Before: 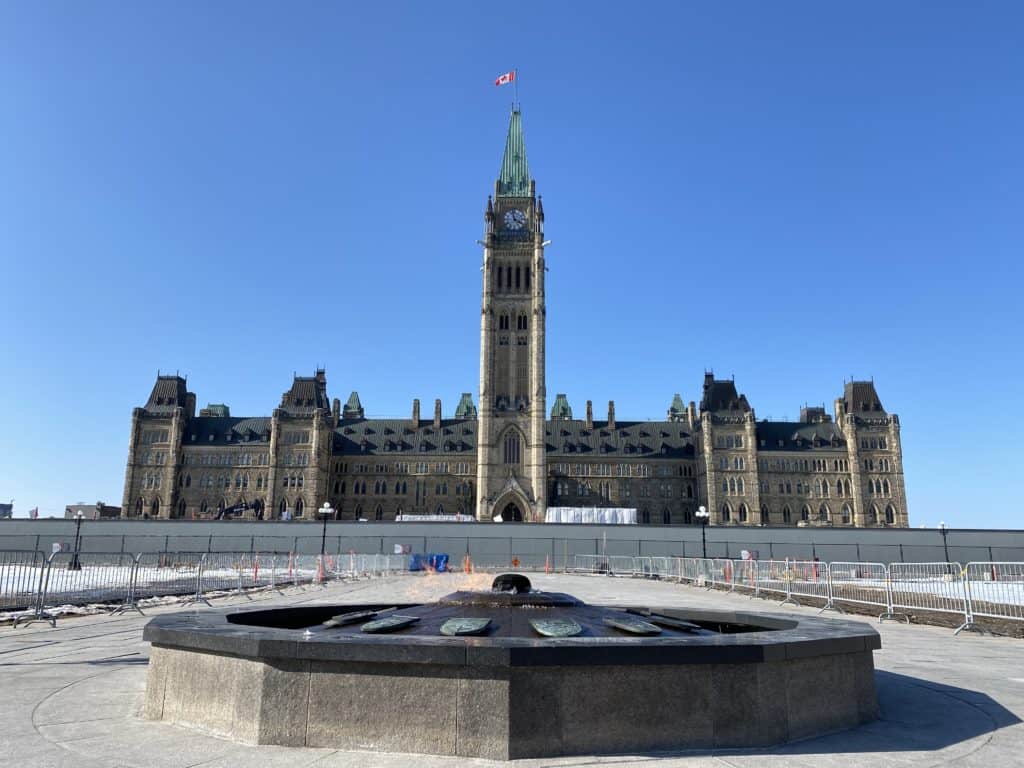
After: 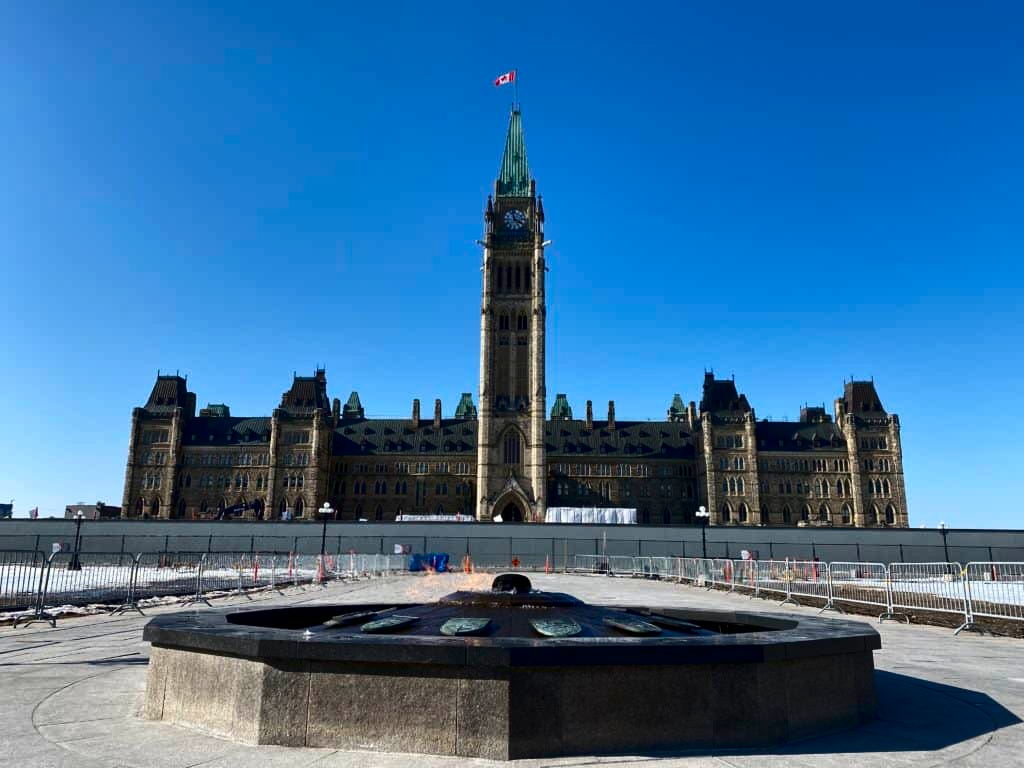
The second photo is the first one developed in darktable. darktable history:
contrast brightness saturation: contrast 0.188, brightness -0.241, saturation 0.113
